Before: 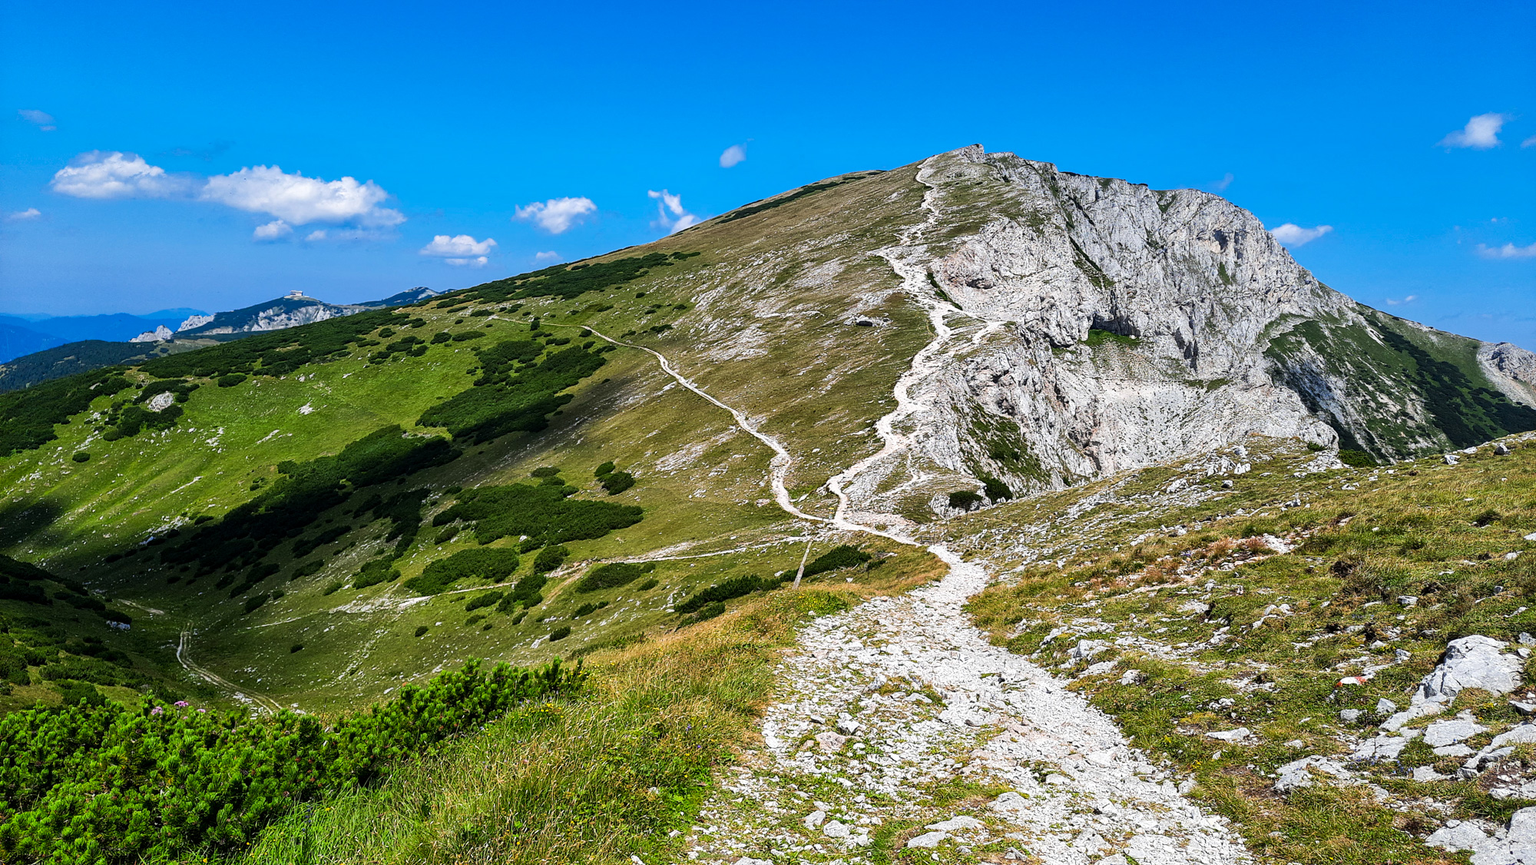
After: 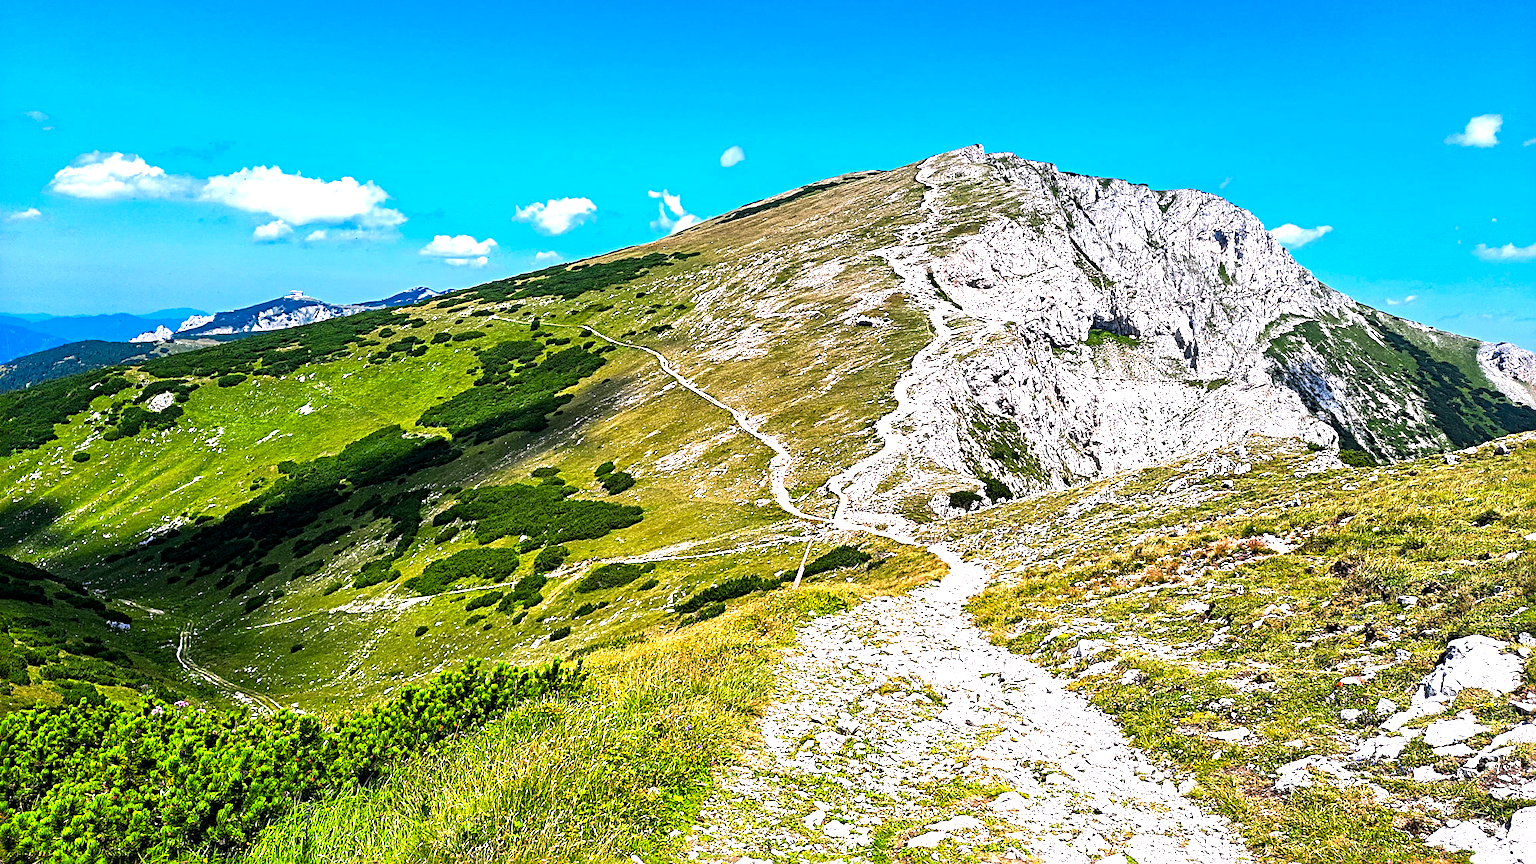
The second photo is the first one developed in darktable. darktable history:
sharpen: radius 4
exposure: black level correction 0, exposure 1.1 EV, compensate exposure bias true, compensate highlight preservation false
color balance rgb: shadows lift › chroma 2%, shadows lift › hue 217.2°, power › chroma 0.25%, power › hue 60°, highlights gain › chroma 1.5%, highlights gain › hue 309.6°, global offset › luminance -0.25%, perceptual saturation grading › global saturation 15%, global vibrance 15%
